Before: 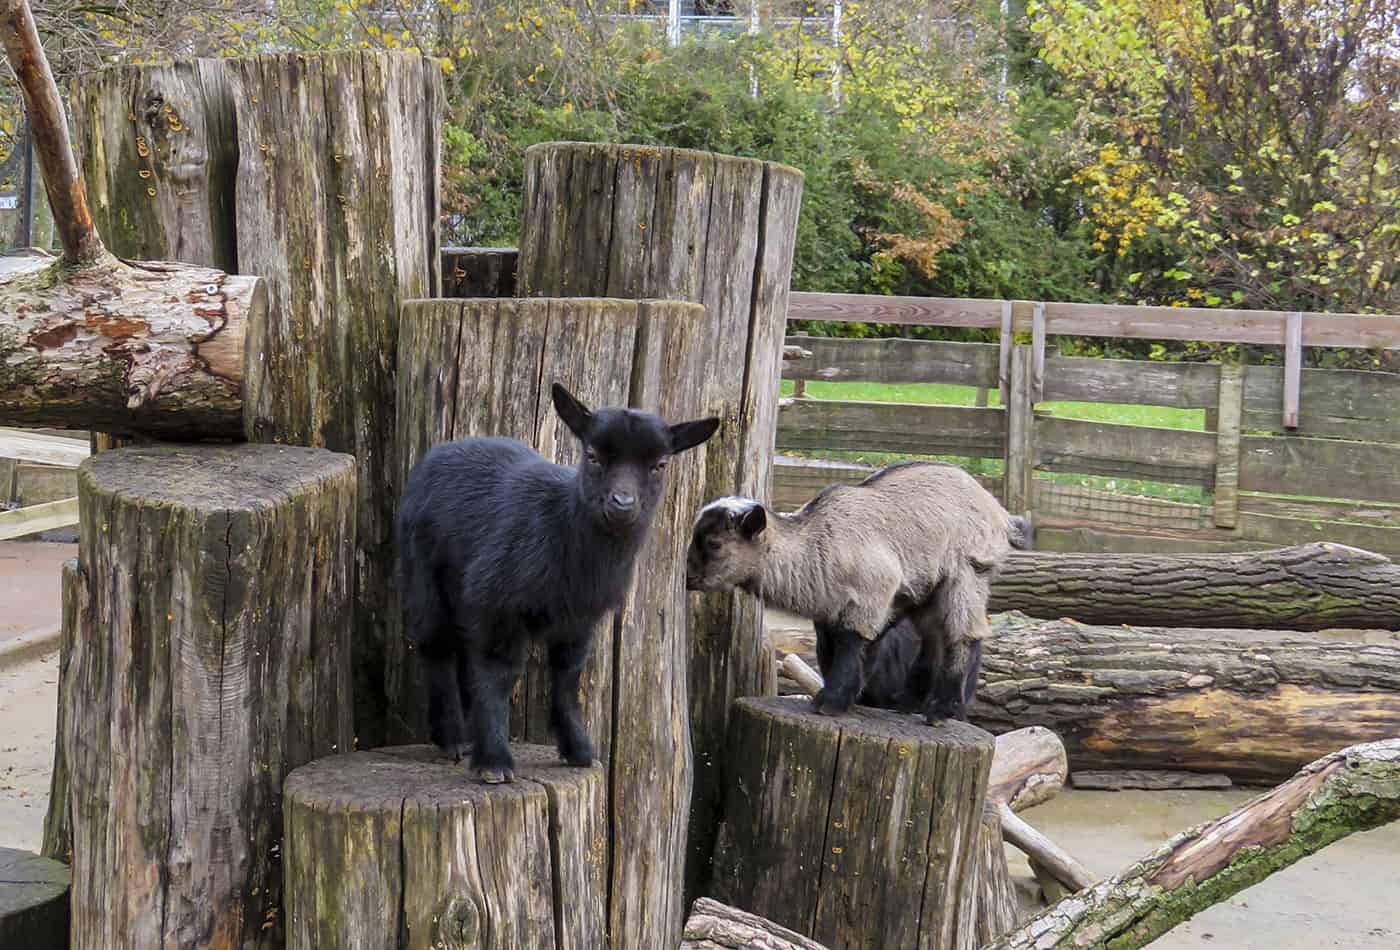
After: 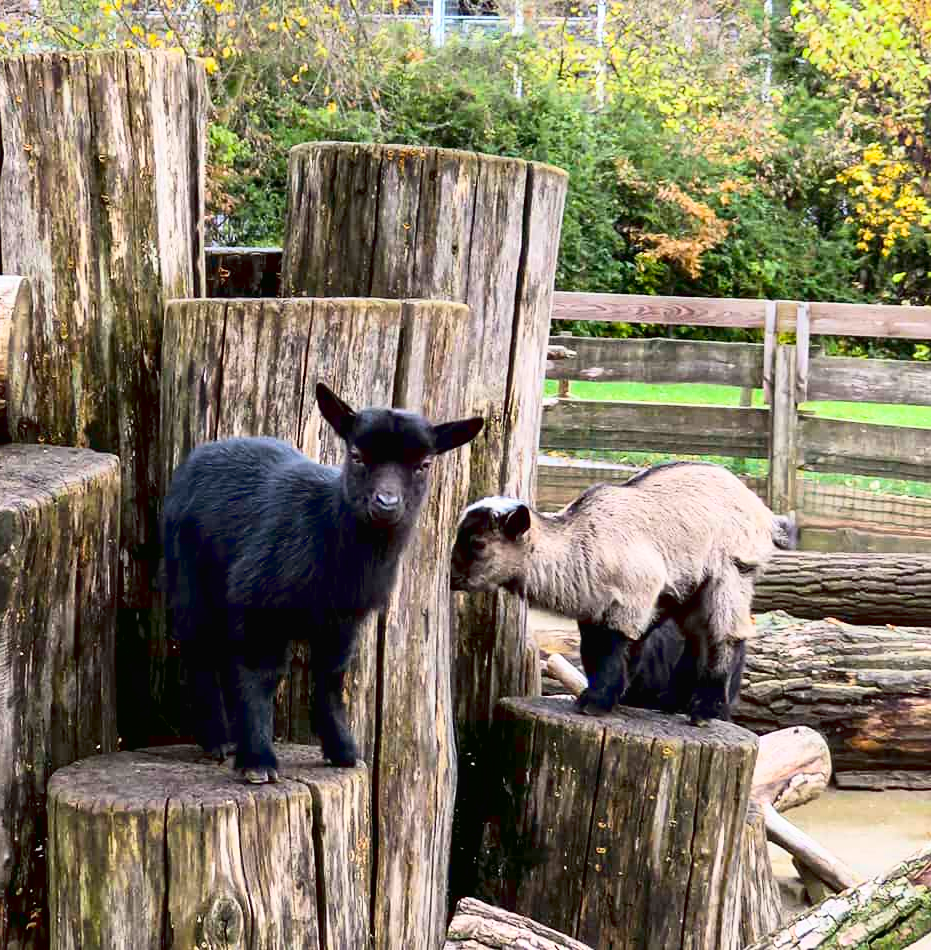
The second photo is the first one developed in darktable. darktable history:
exposure: black level correction 0.009, exposure 0.119 EV, compensate highlight preservation false
crop: left 16.899%, right 16.556%
tone curve: curves: ch0 [(0, 0.013) (0.198, 0.175) (0.512, 0.582) (0.625, 0.754) (0.81, 0.934) (1, 1)], color space Lab, linked channels, preserve colors none
